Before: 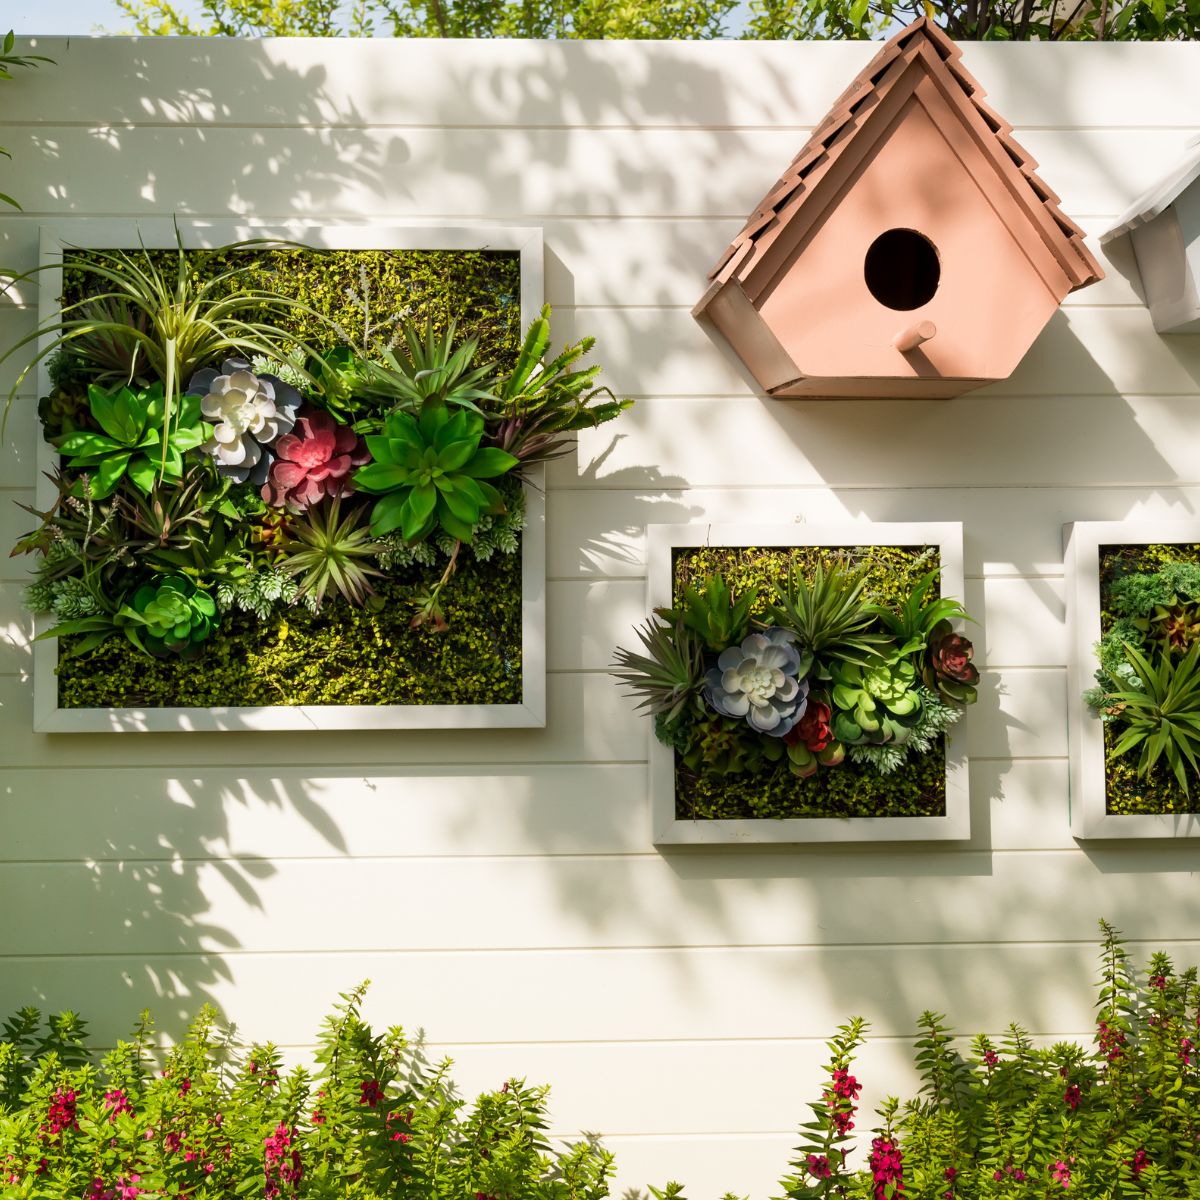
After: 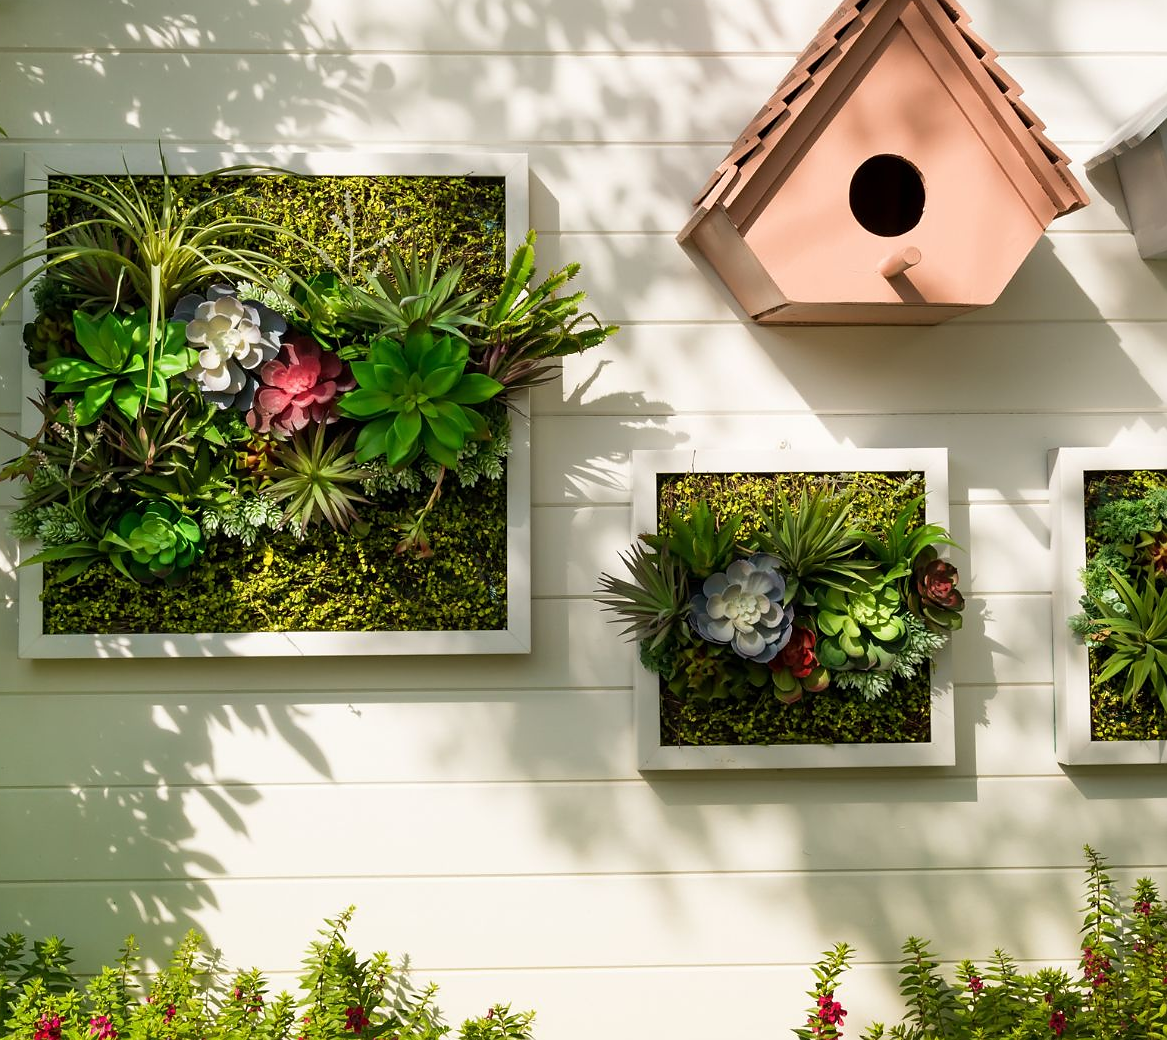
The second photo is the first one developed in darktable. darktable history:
sharpen: radius 1.001, threshold 1.058
crop: left 1.331%, top 6.197%, right 1.403%, bottom 7.09%
